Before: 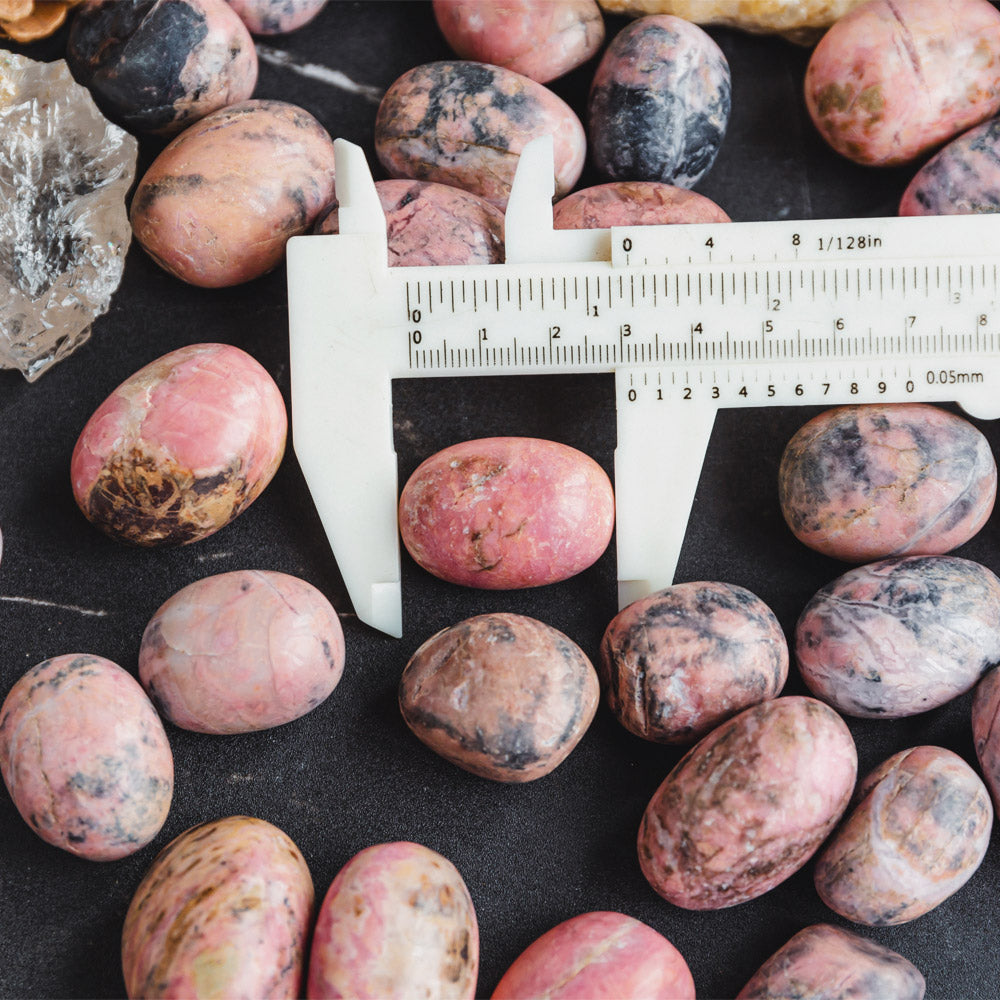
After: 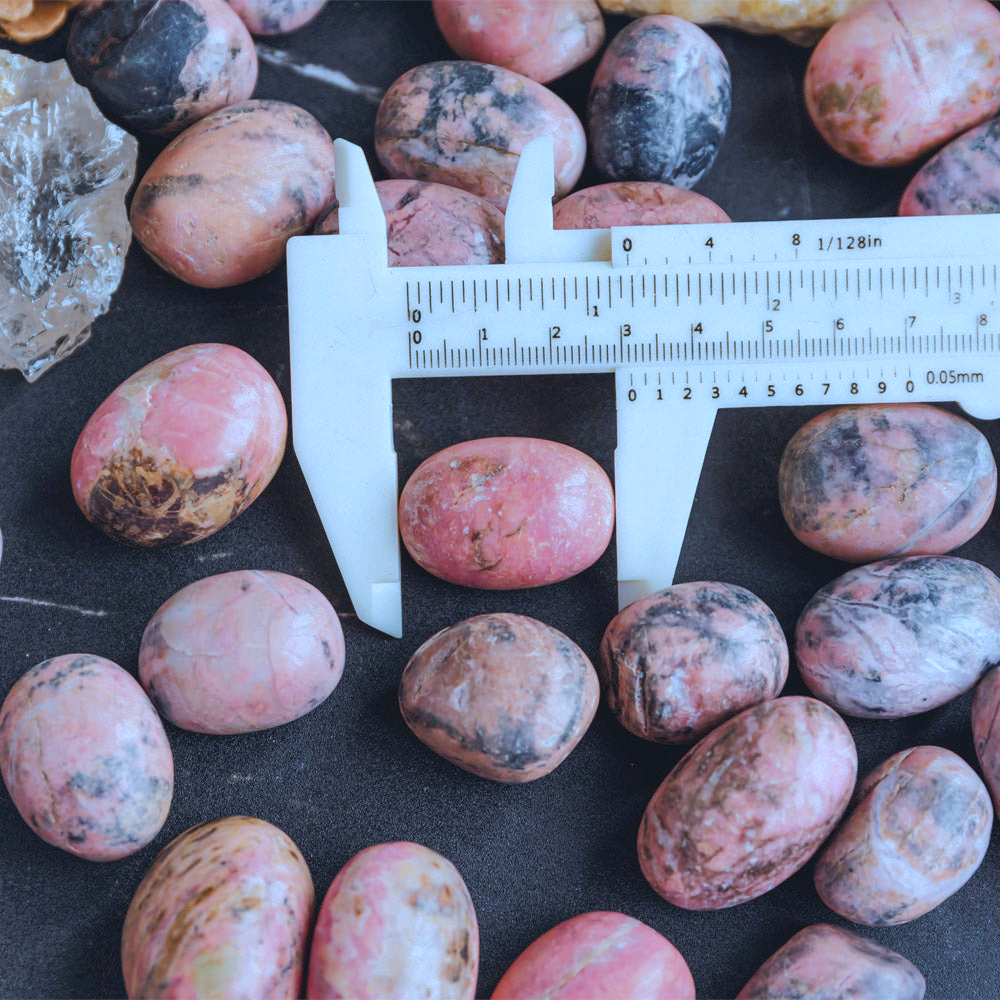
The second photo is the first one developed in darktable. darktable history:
color calibration: illuminant custom, x 0.389, y 0.387, temperature 3842.67 K
shadows and highlights: on, module defaults
